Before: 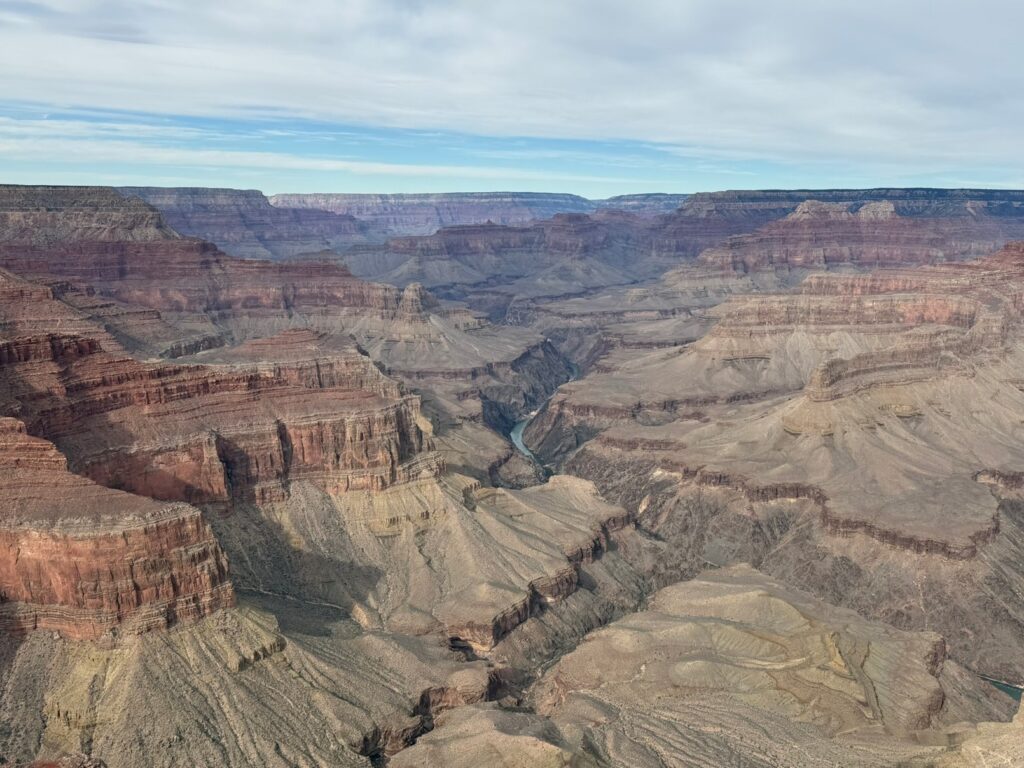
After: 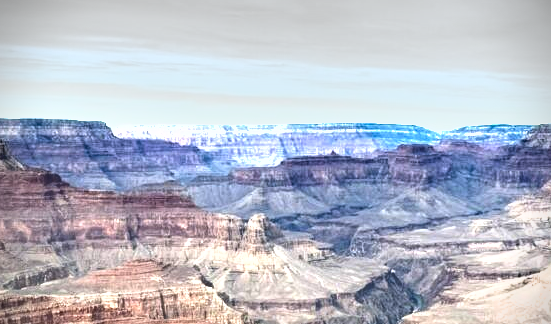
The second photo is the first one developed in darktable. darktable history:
crop: left 15.306%, top 9.065%, right 30.789%, bottom 48.638%
vignetting: dithering 8-bit output, unbound false
shadows and highlights: shadows 22.7, highlights -48.71, soften with gaussian
exposure: black level correction 0, exposure 1.741 EV, compensate exposure bias true, compensate highlight preservation false
